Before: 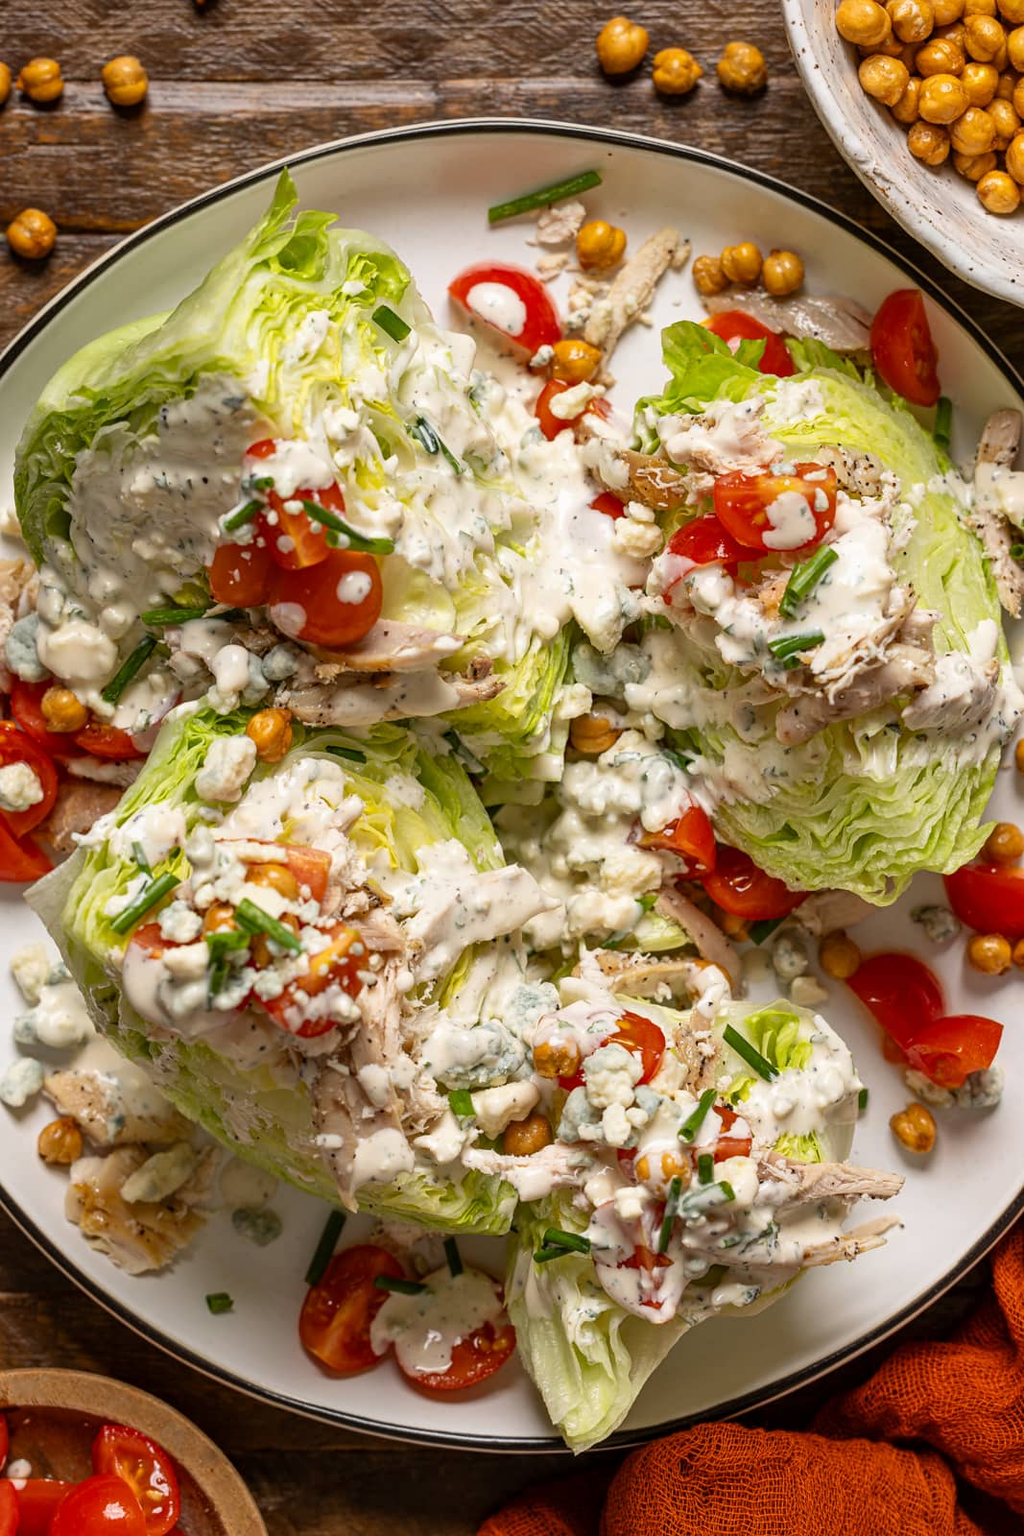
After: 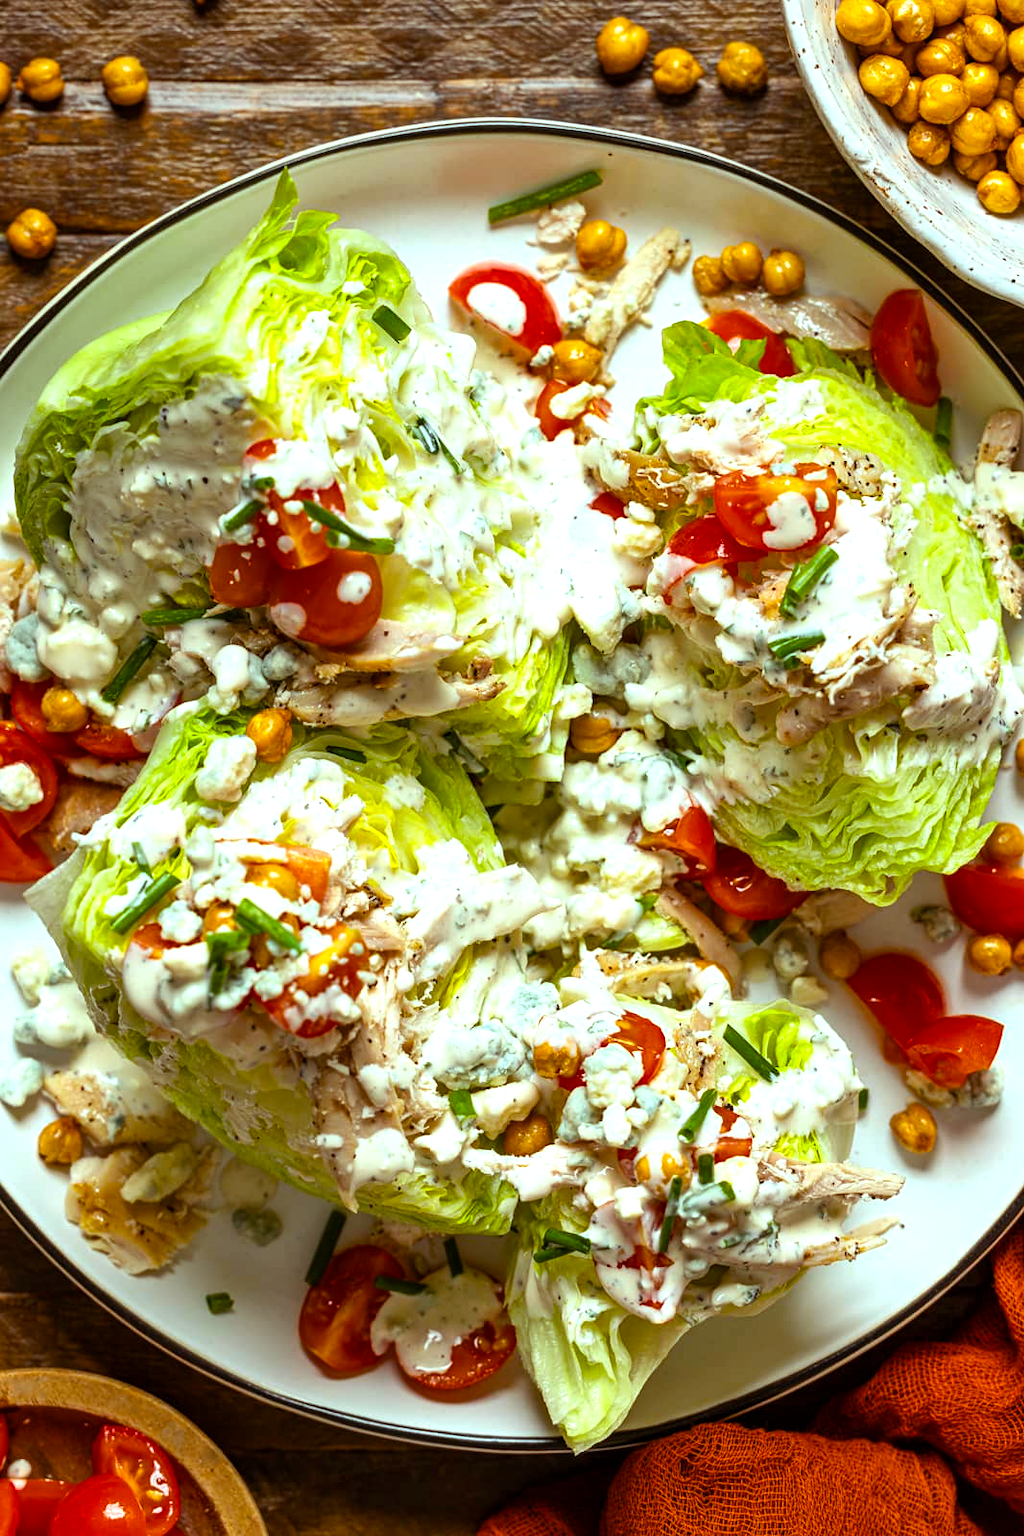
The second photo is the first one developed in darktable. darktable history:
color balance rgb: power › chroma 0.227%, power › hue 61.21°, highlights gain › luminance 15.643%, highlights gain › chroma 3.982%, highlights gain › hue 211.66°, linear chroma grading › global chroma 0.975%, perceptual saturation grading › global saturation 30.975%, perceptual brilliance grading › highlights 9.552%, perceptual brilliance grading › mid-tones 4.723%
